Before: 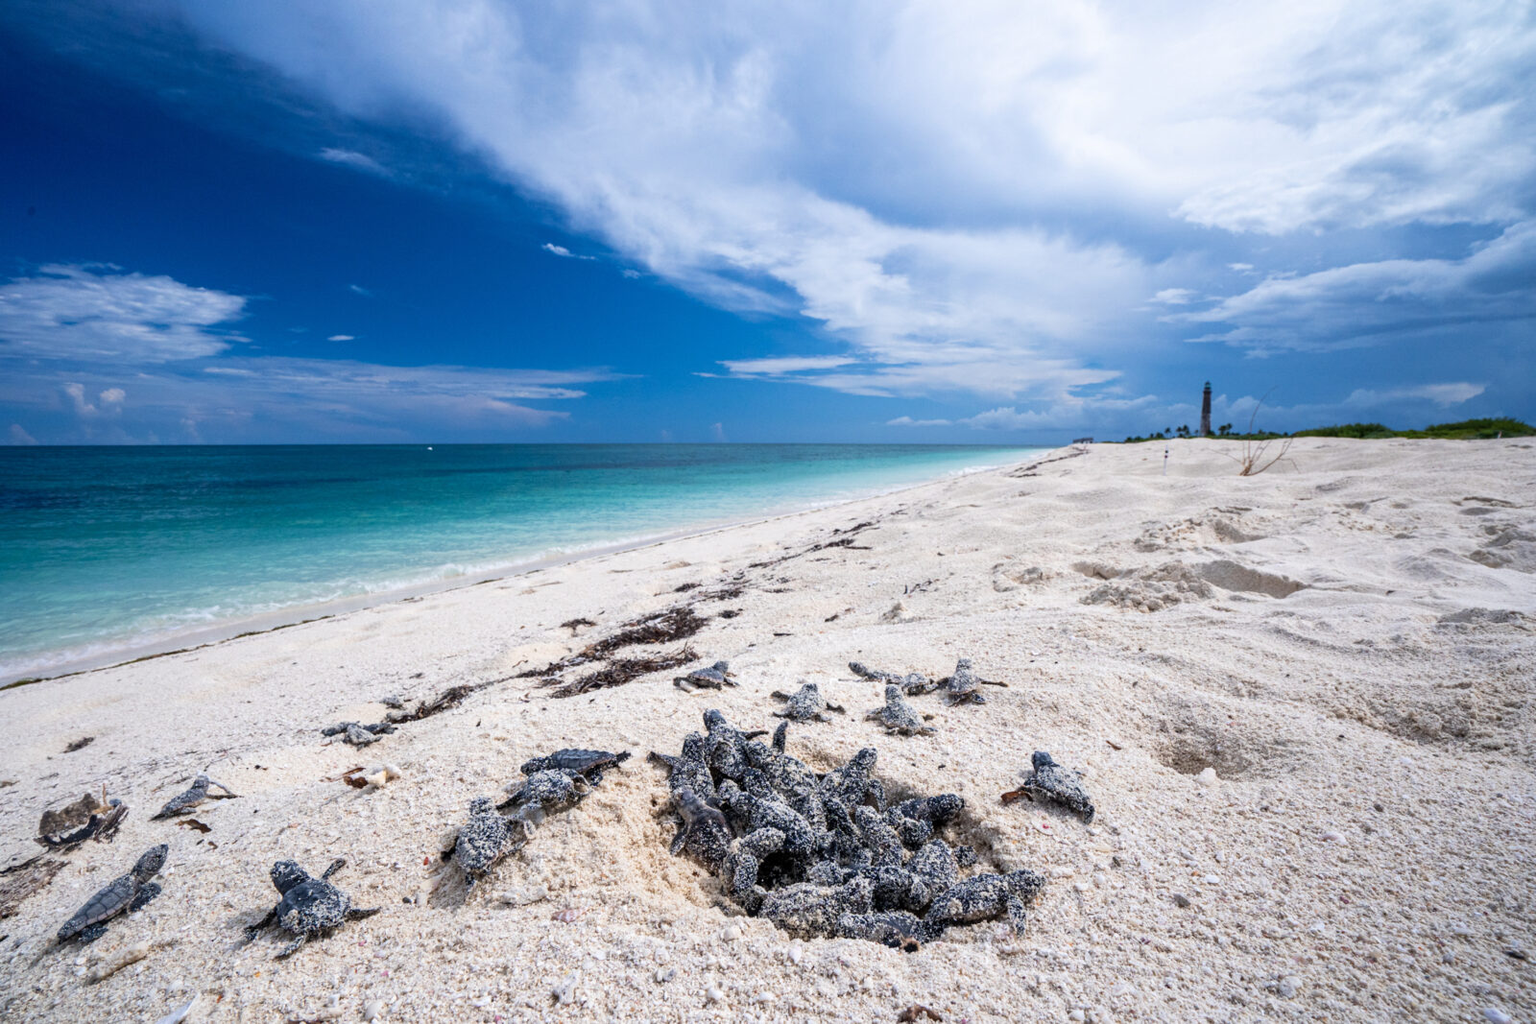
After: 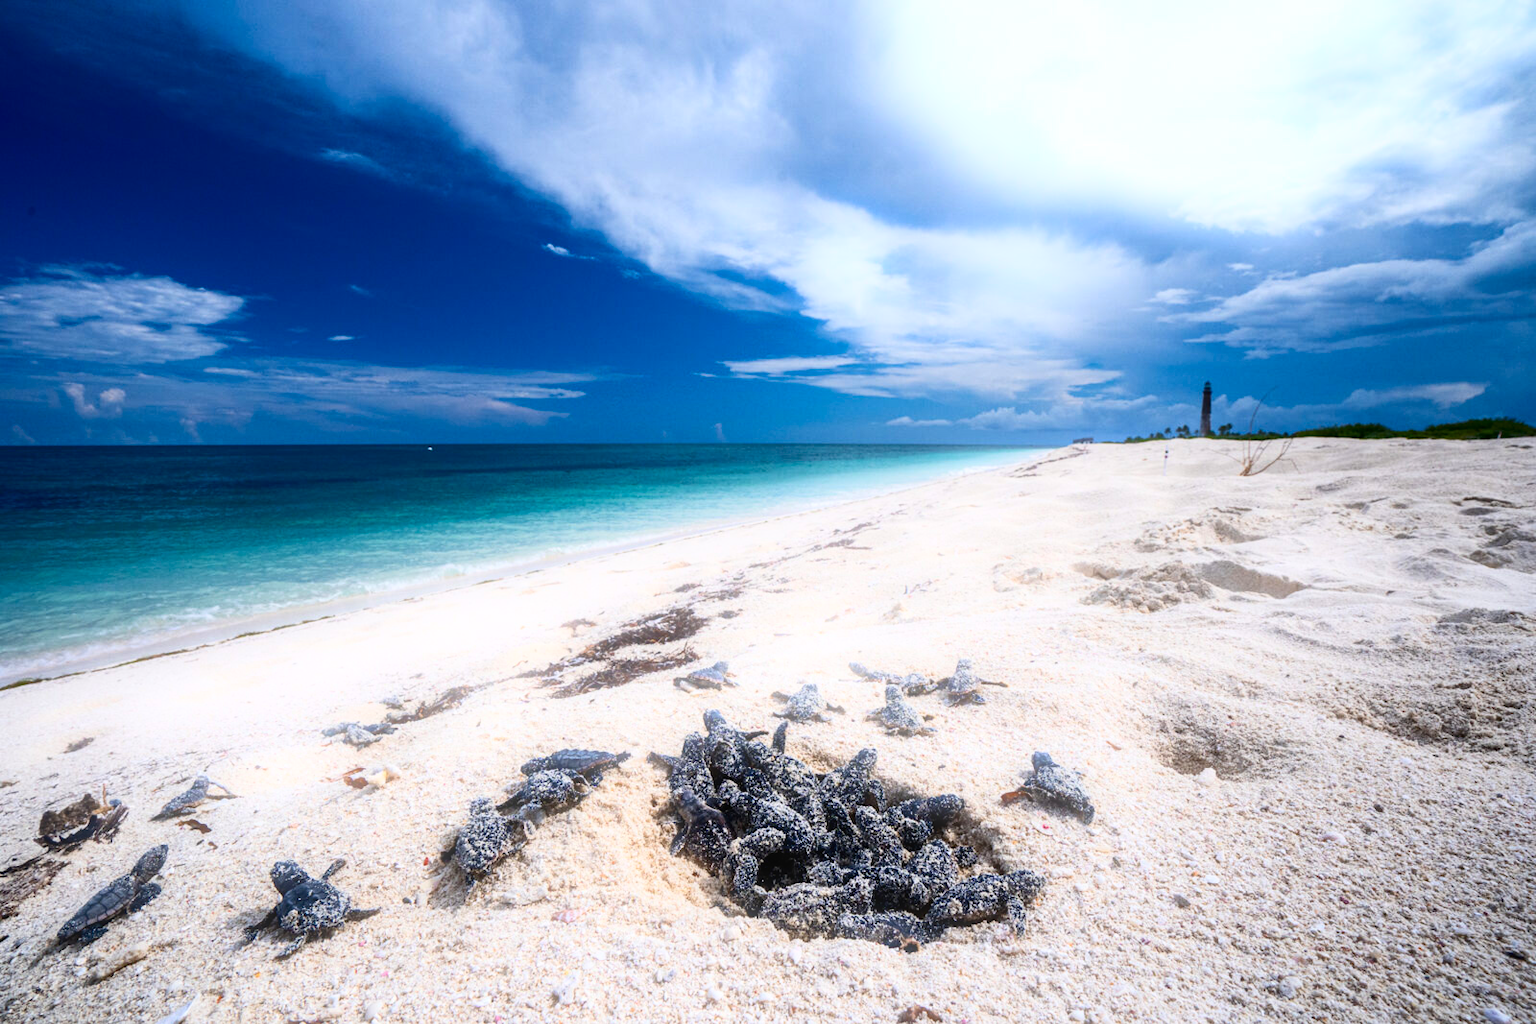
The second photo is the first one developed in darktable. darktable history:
bloom: size 5%, threshold 95%, strength 15%
contrast brightness saturation: contrast 0.19, brightness -0.11, saturation 0.21
white balance: red 1, blue 1
